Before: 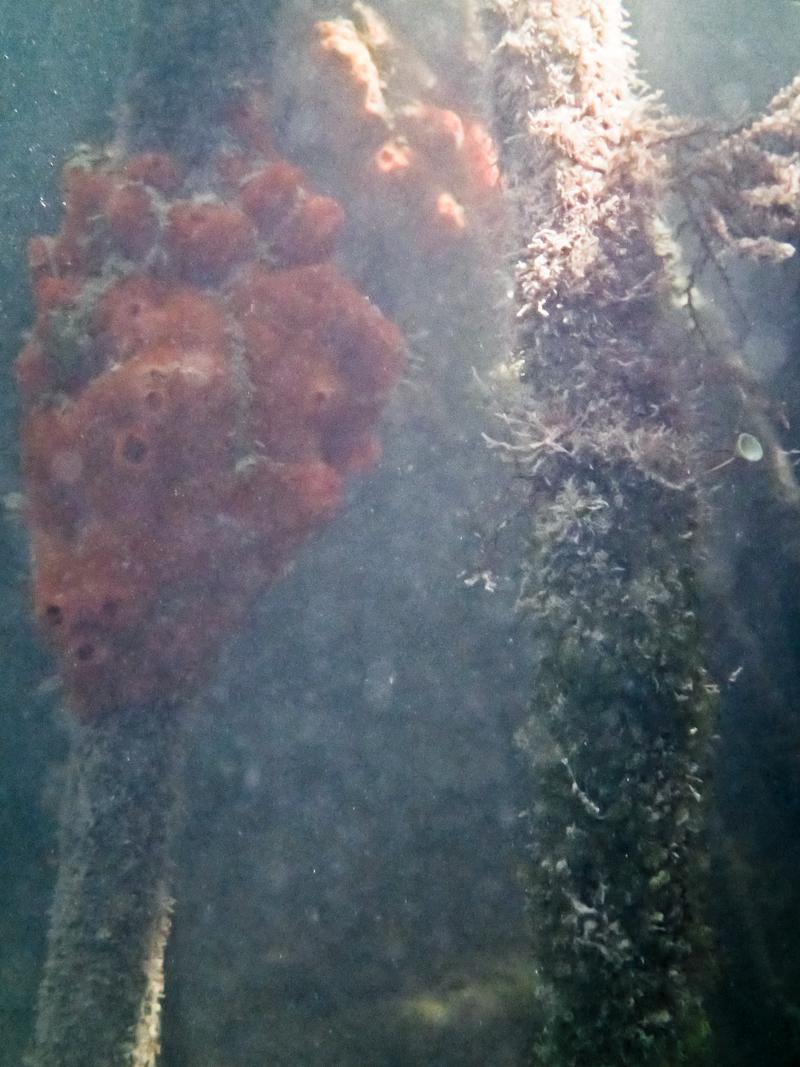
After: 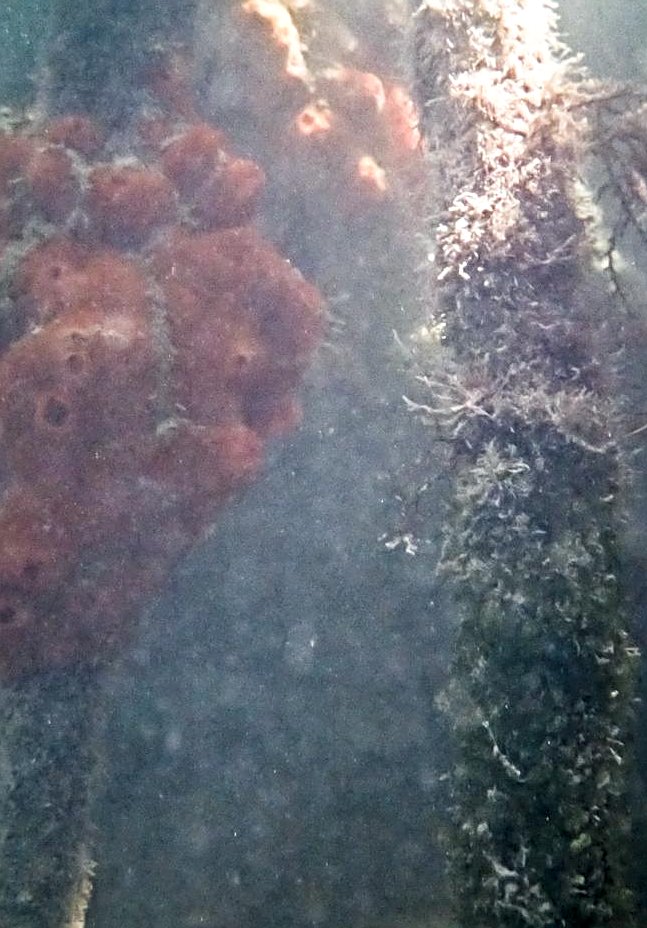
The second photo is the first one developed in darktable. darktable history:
crop: left 9.929%, top 3.475%, right 9.188%, bottom 9.529%
local contrast: on, module defaults
sharpen: on, module defaults
